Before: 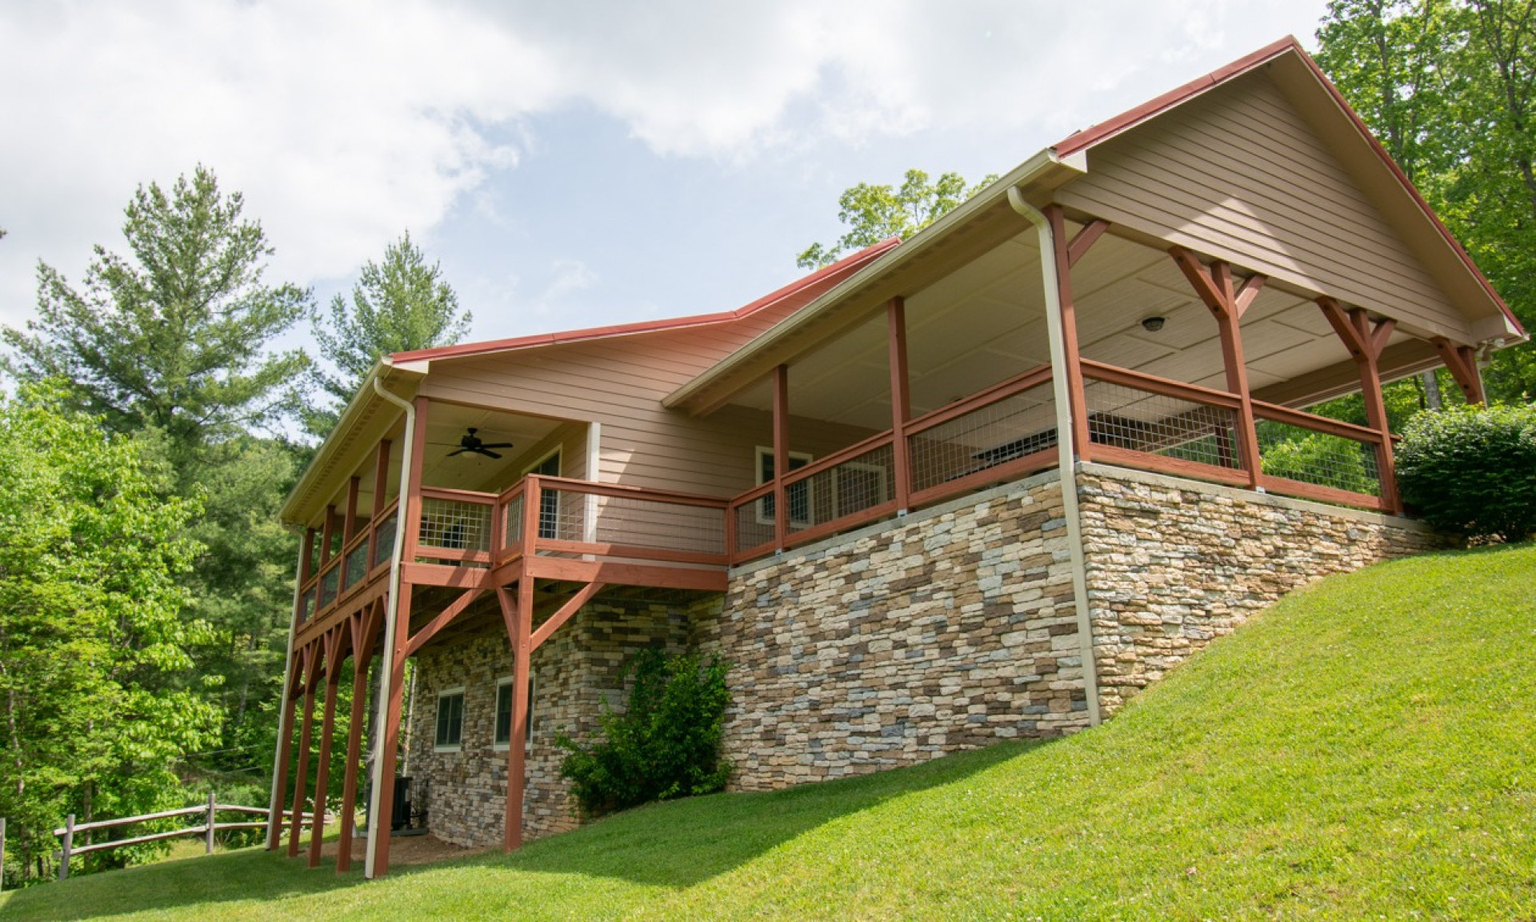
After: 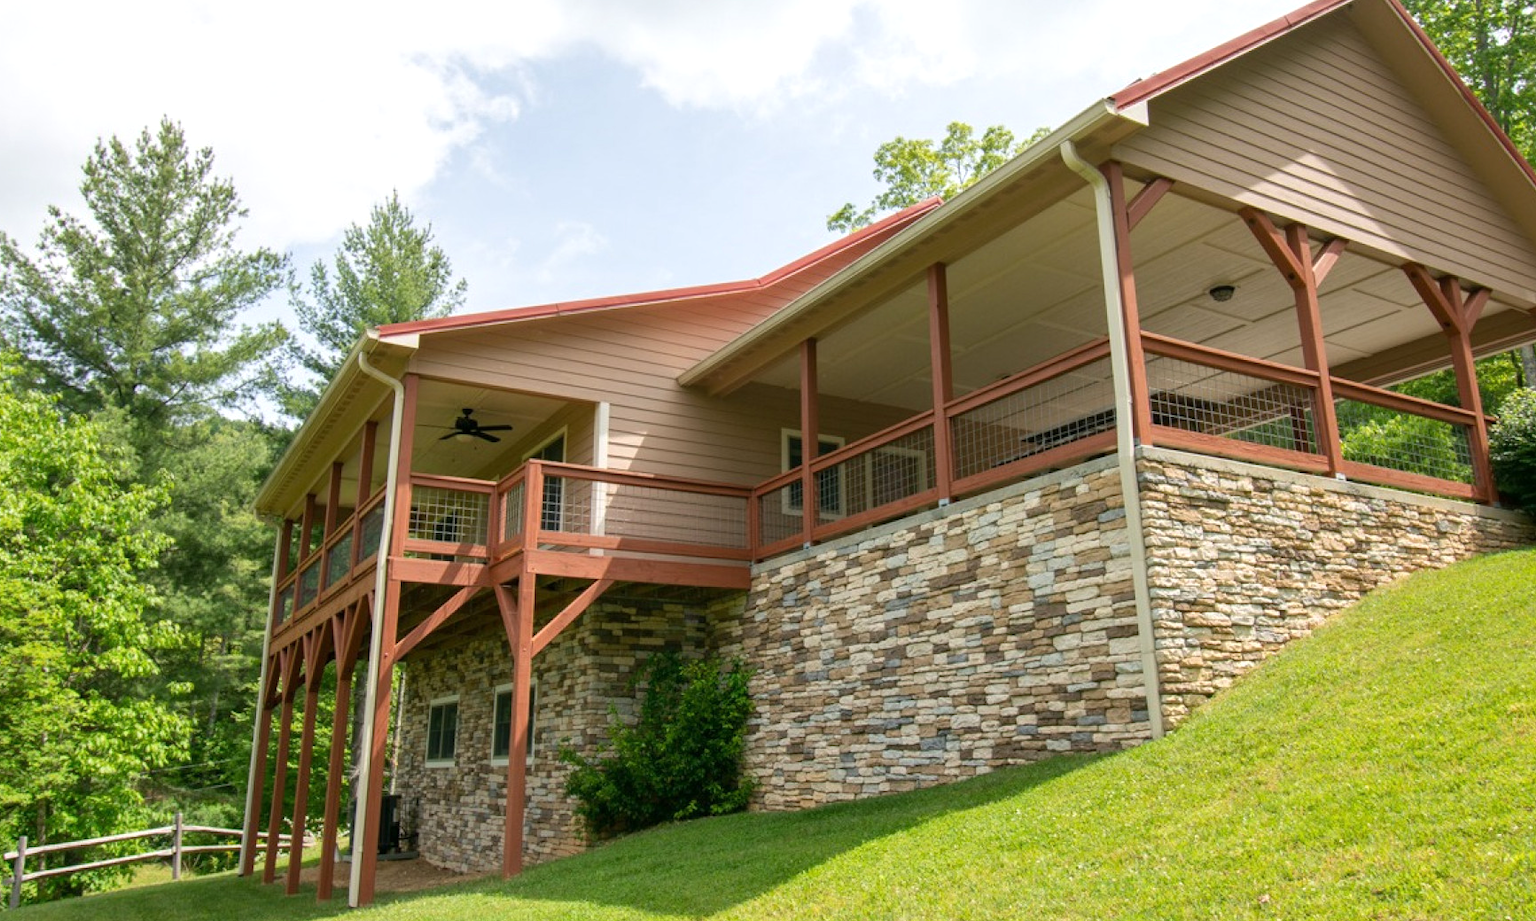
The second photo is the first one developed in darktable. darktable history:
exposure: exposure 0.2 EV, compensate highlight preservation false
crop: left 3.305%, top 6.436%, right 6.389%, bottom 3.258%
